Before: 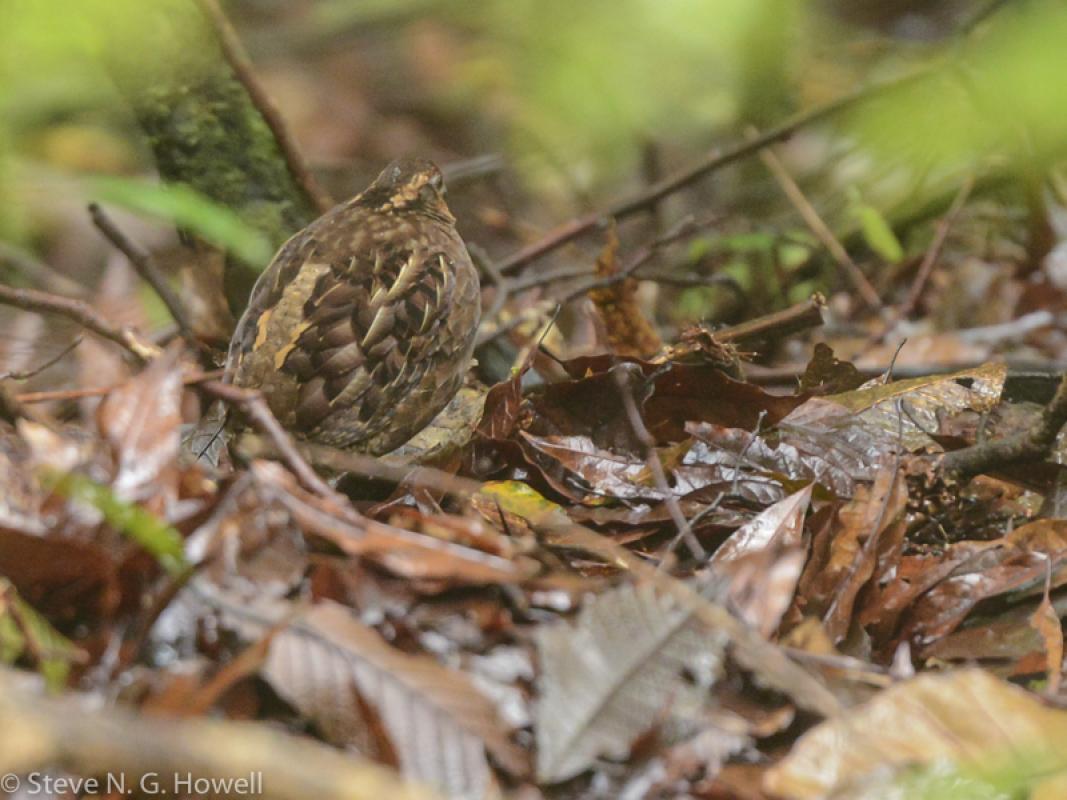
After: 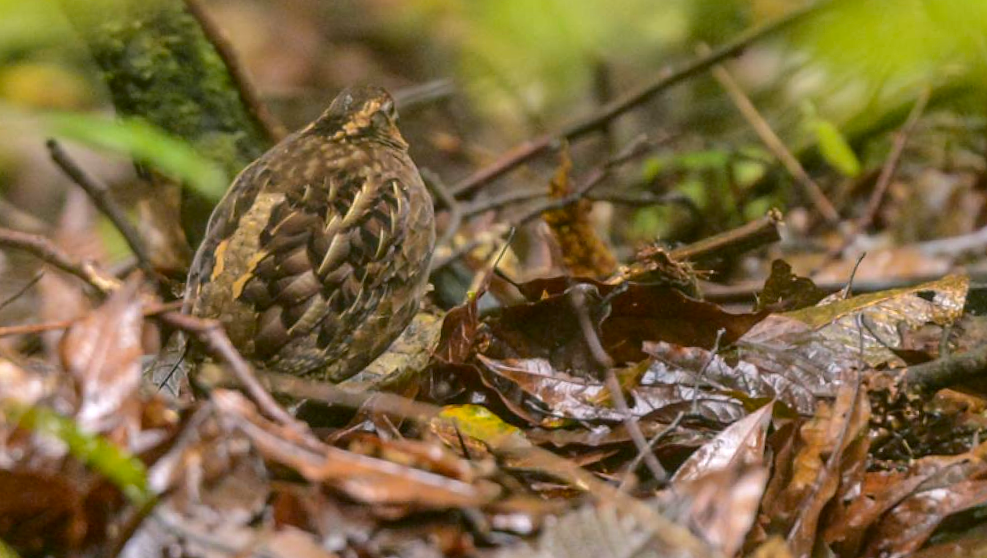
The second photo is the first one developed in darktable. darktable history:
rotate and perspective: rotation -1.32°, lens shift (horizontal) -0.031, crop left 0.015, crop right 0.985, crop top 0.047, crop bottom 0.982
color balance rgb: shadows lift › chroma 2%, shadows lift › hue 217.2°, power › chroma 0.25%, power › hue 60°, highlights gain › chroma 1.5%, highlights gain › hue 309.6°, global offset › luminance -0.5%, perceptual saturation grading › global saturation 15%, global vibrance 20%
local contrast: on, module defaults
crop: left 2.737%, top 7.287%, right 3.421%, bottom 20.179%
